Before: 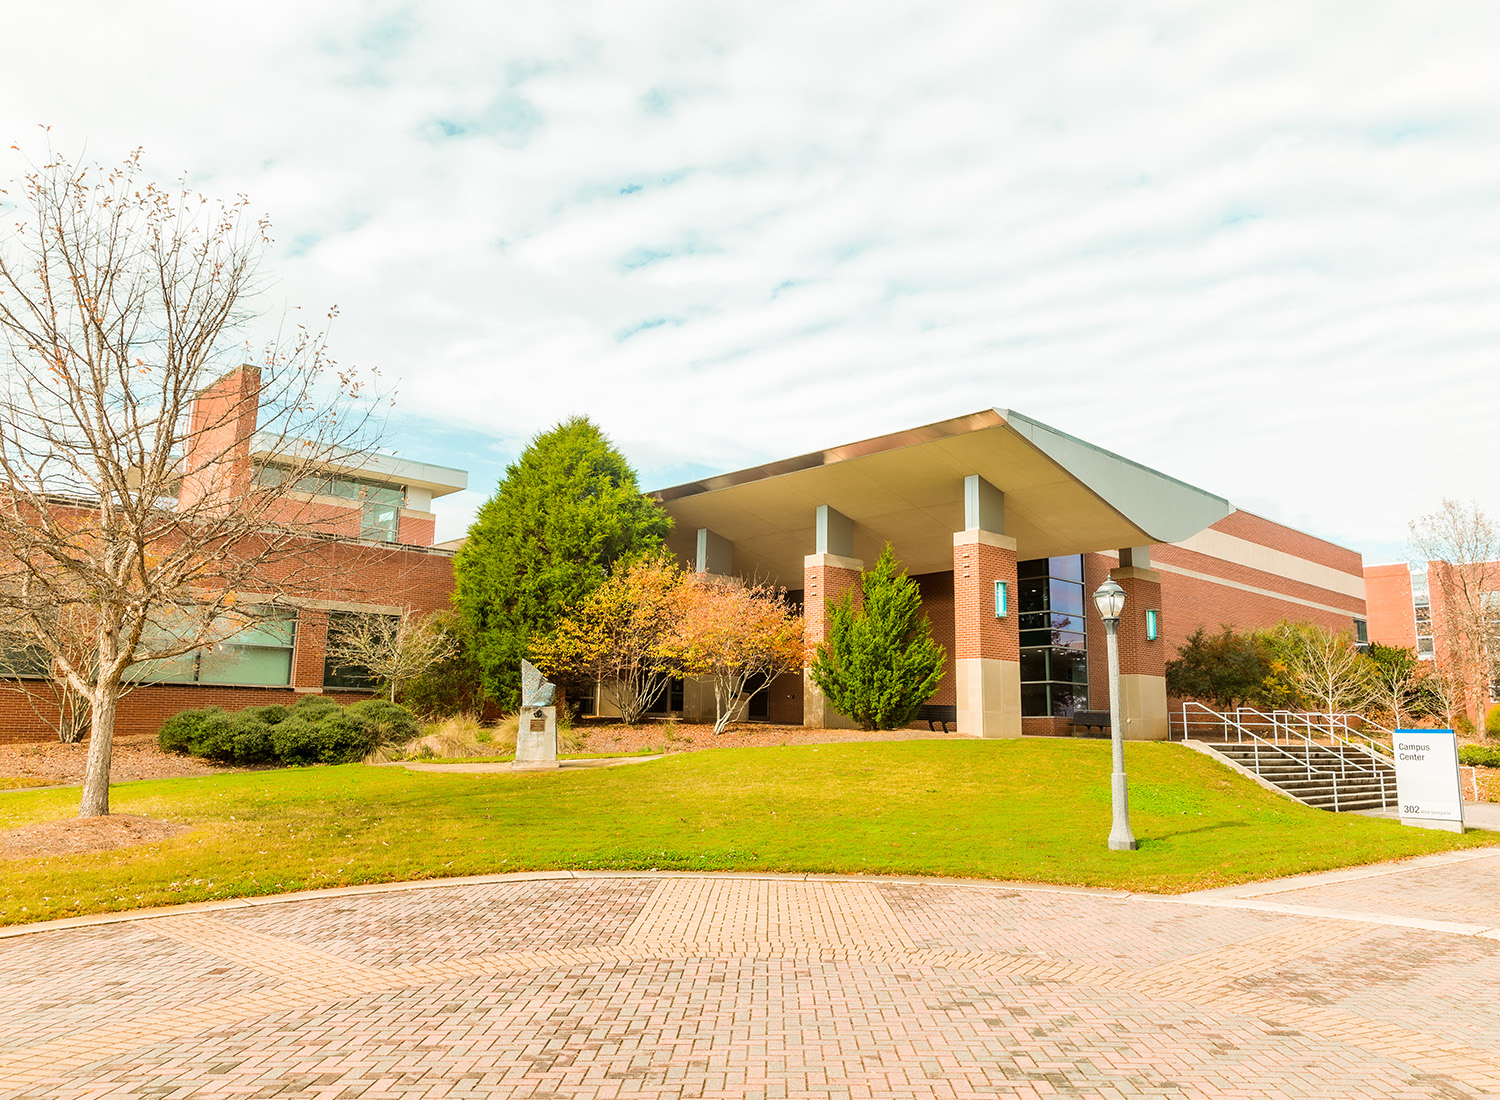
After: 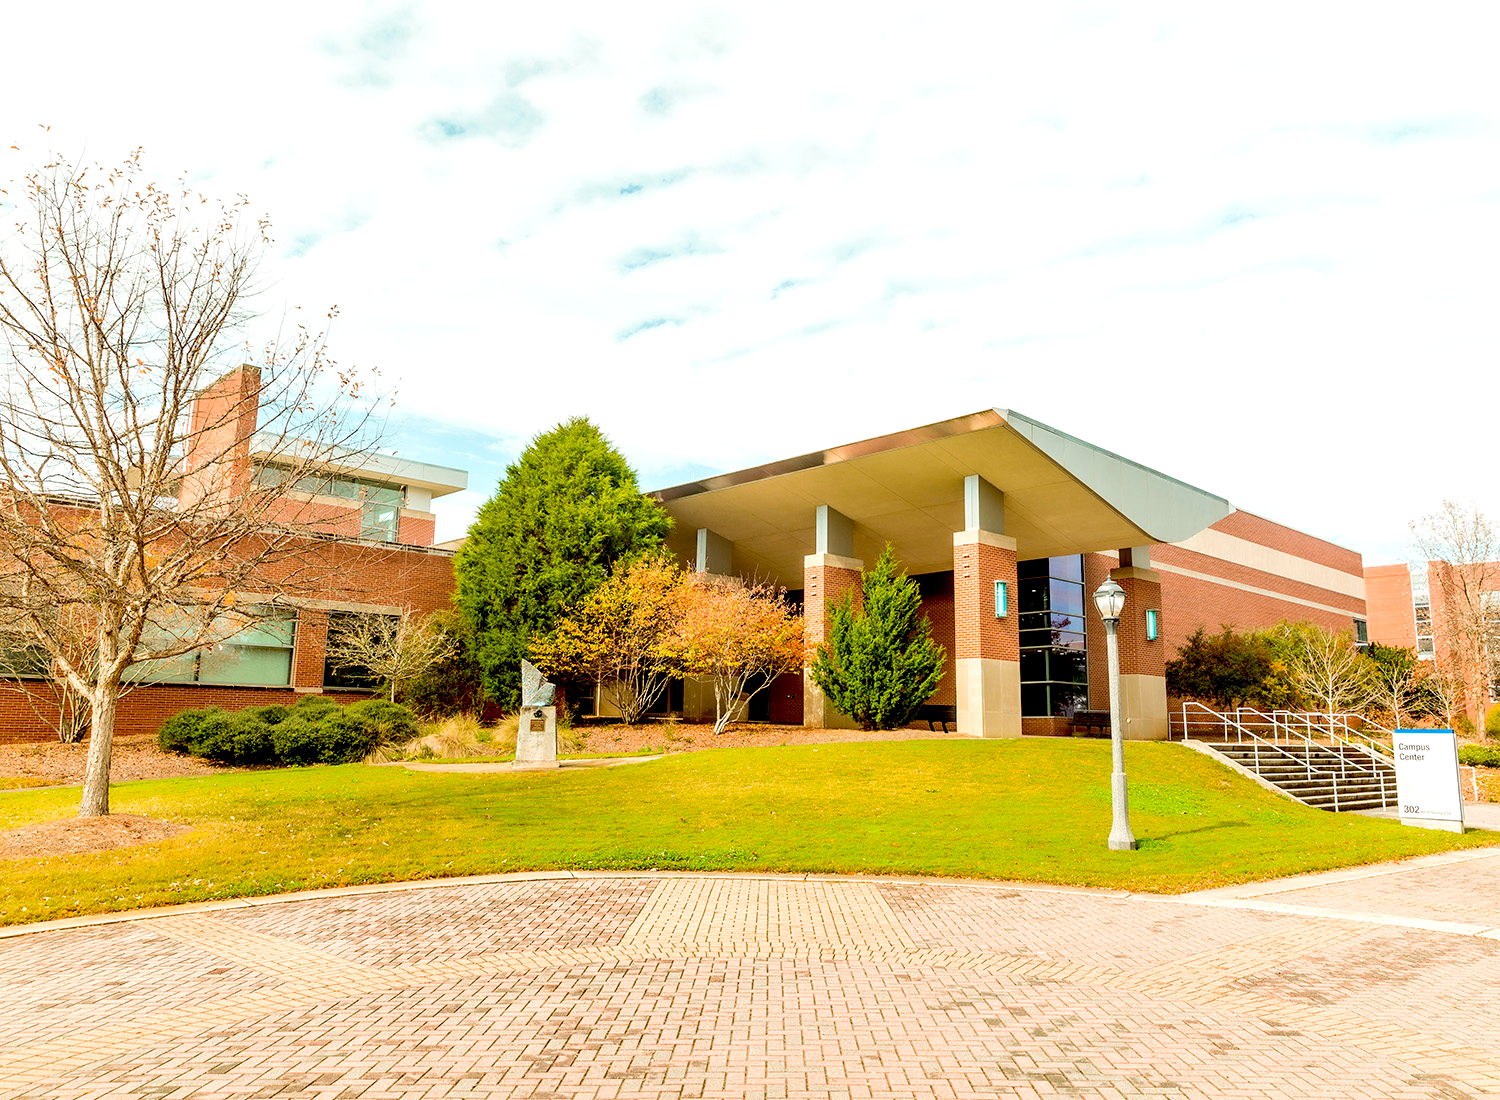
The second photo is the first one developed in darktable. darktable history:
tone equalizer: edges refinement/feathering 500, mask exposure compensation -1.57 EV, preserve details no
exposure: black level correction 0.026, exposure 0.182 EV, compensate highlight preservation false
